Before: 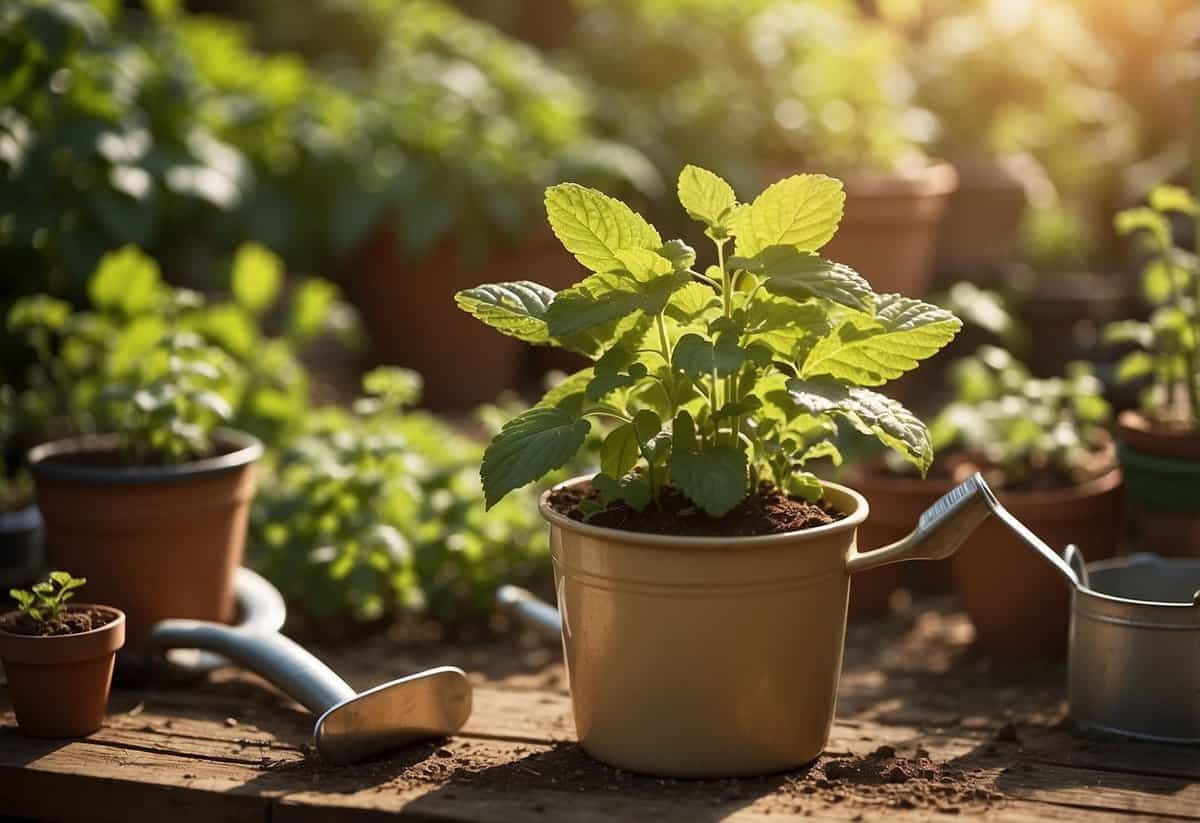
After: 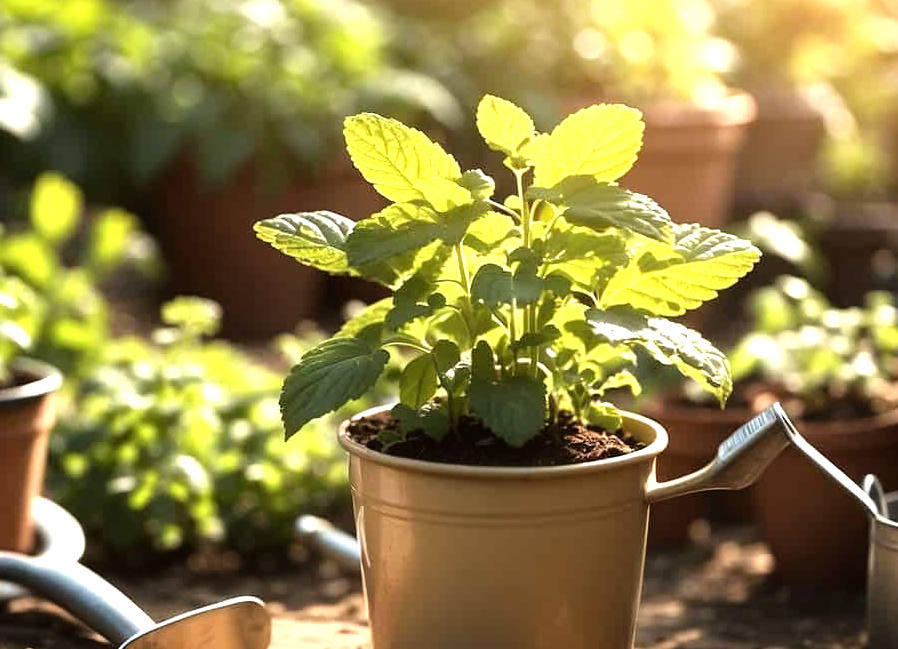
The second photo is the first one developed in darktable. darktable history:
tone equalizer: -8 EV -1.08 EV, -7 EV -1.01 EV, -6 EV -0.85 EV, -5 EV -0.539 EV, -3 EV 0.555 EV, -2 EV 0.882 EV, -1 EV 0.989 EV, +0 EV 1.07 EV
crop: left 16.757%, top 8.565%, right 8.357%, bottom 12.469%
